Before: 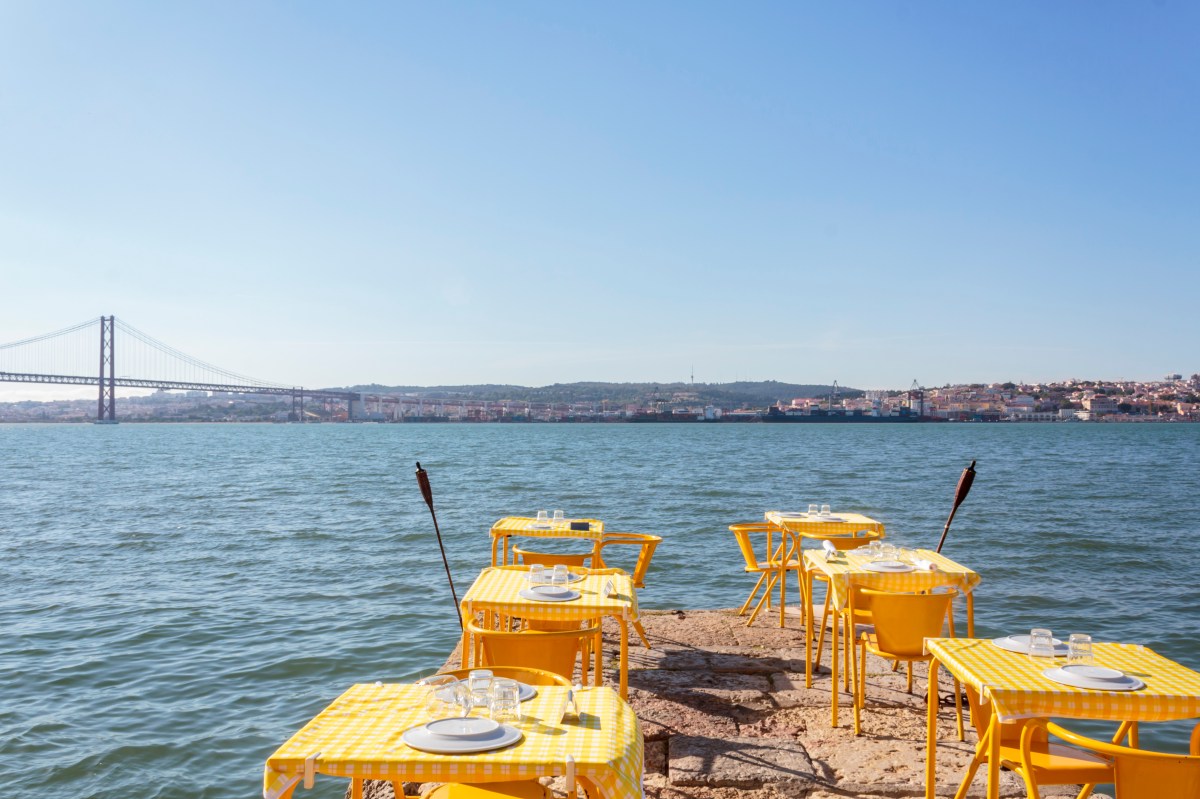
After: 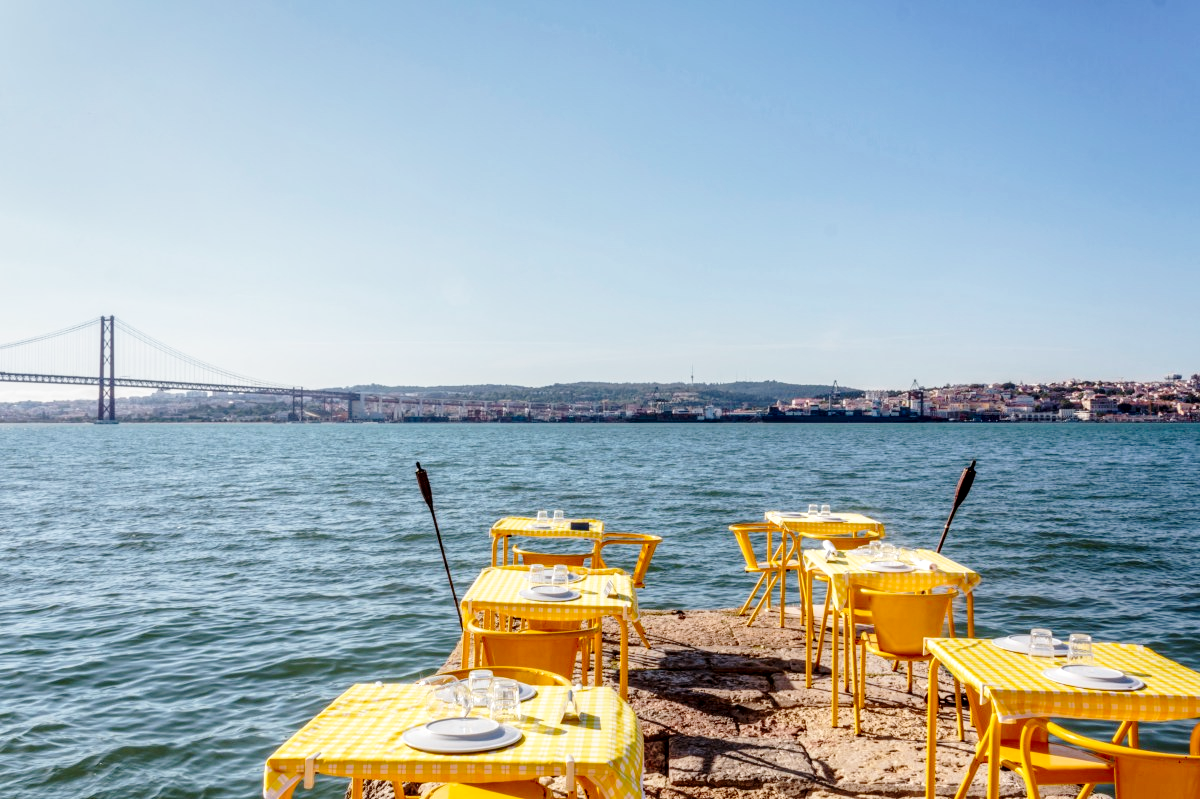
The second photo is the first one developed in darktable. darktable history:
exposure: black level correction 0, exposure -0.766 EV, compensate highlight preservation false
base curve: curves: ch0 [(0, 0) (0.028, 0.03) (0.121, 0.232) (0.46, 0.748) (0.859, 0.968) (1, 1)], preserve colors none
local contrast: detail 150%
